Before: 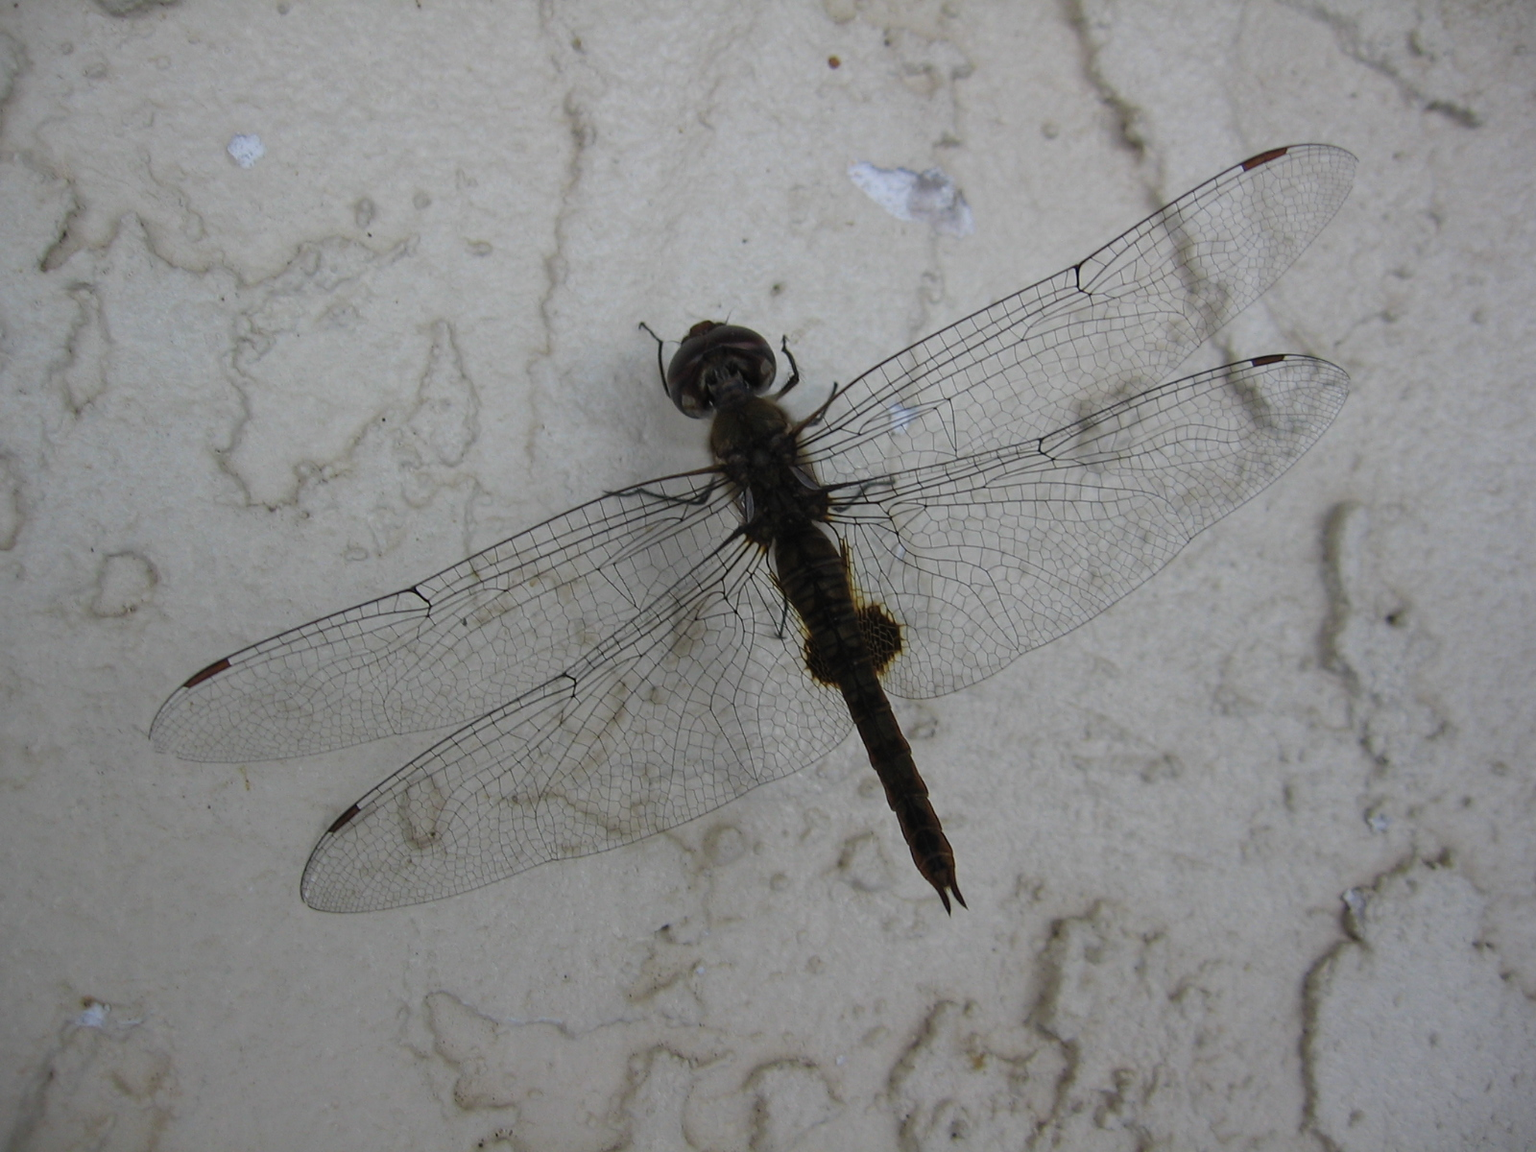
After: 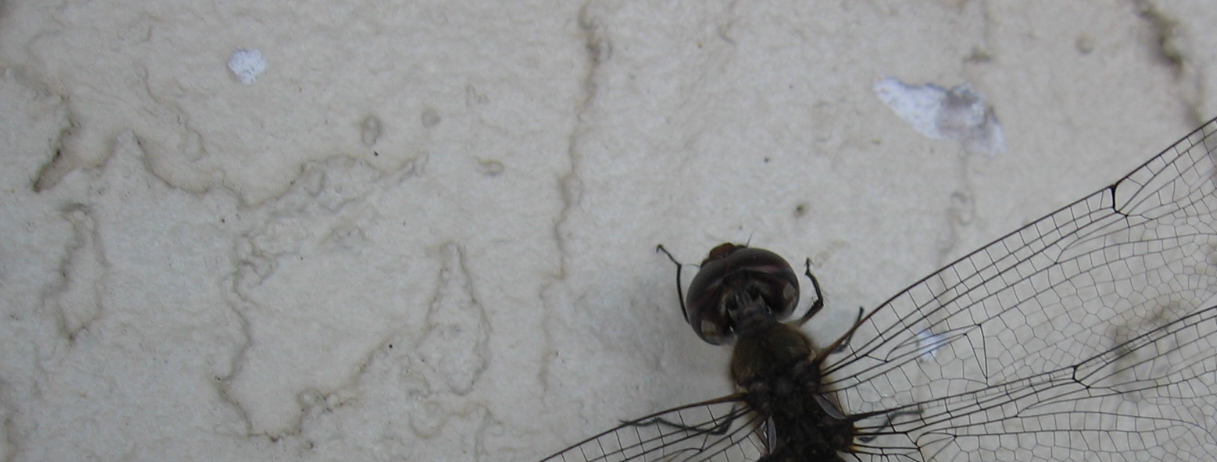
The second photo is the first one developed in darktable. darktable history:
crop: left 0.577%, top 7.645%, right 23.341%, bottom 53.843%
